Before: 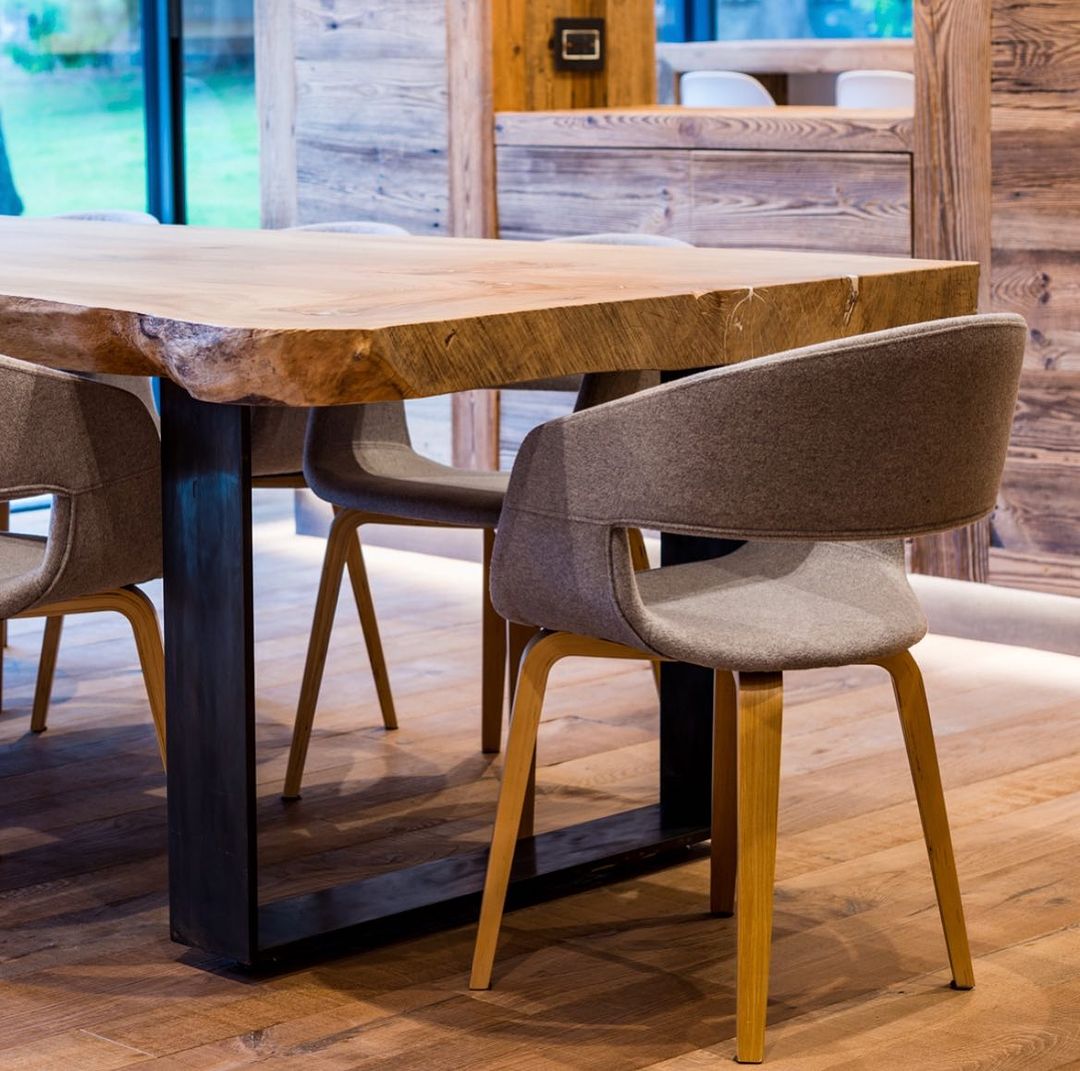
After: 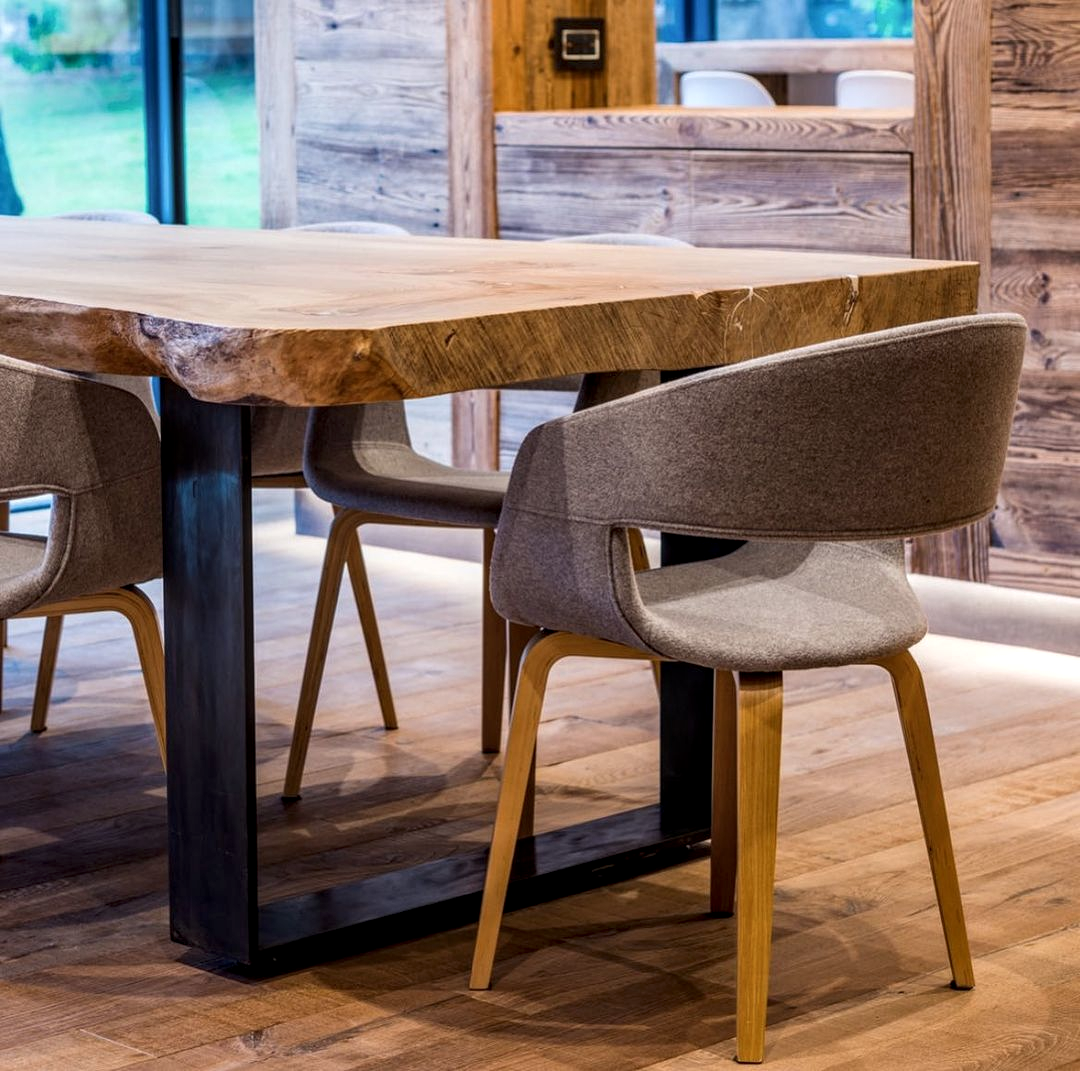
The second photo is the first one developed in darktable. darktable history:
contrast brightness saturation: saturation -0.054
local contrast: highlights 56%, shadows 52%, detail 130%, midtone range 0.448
levels: mode automatic, black 0.043%, levels [0, 0.499, 1]
